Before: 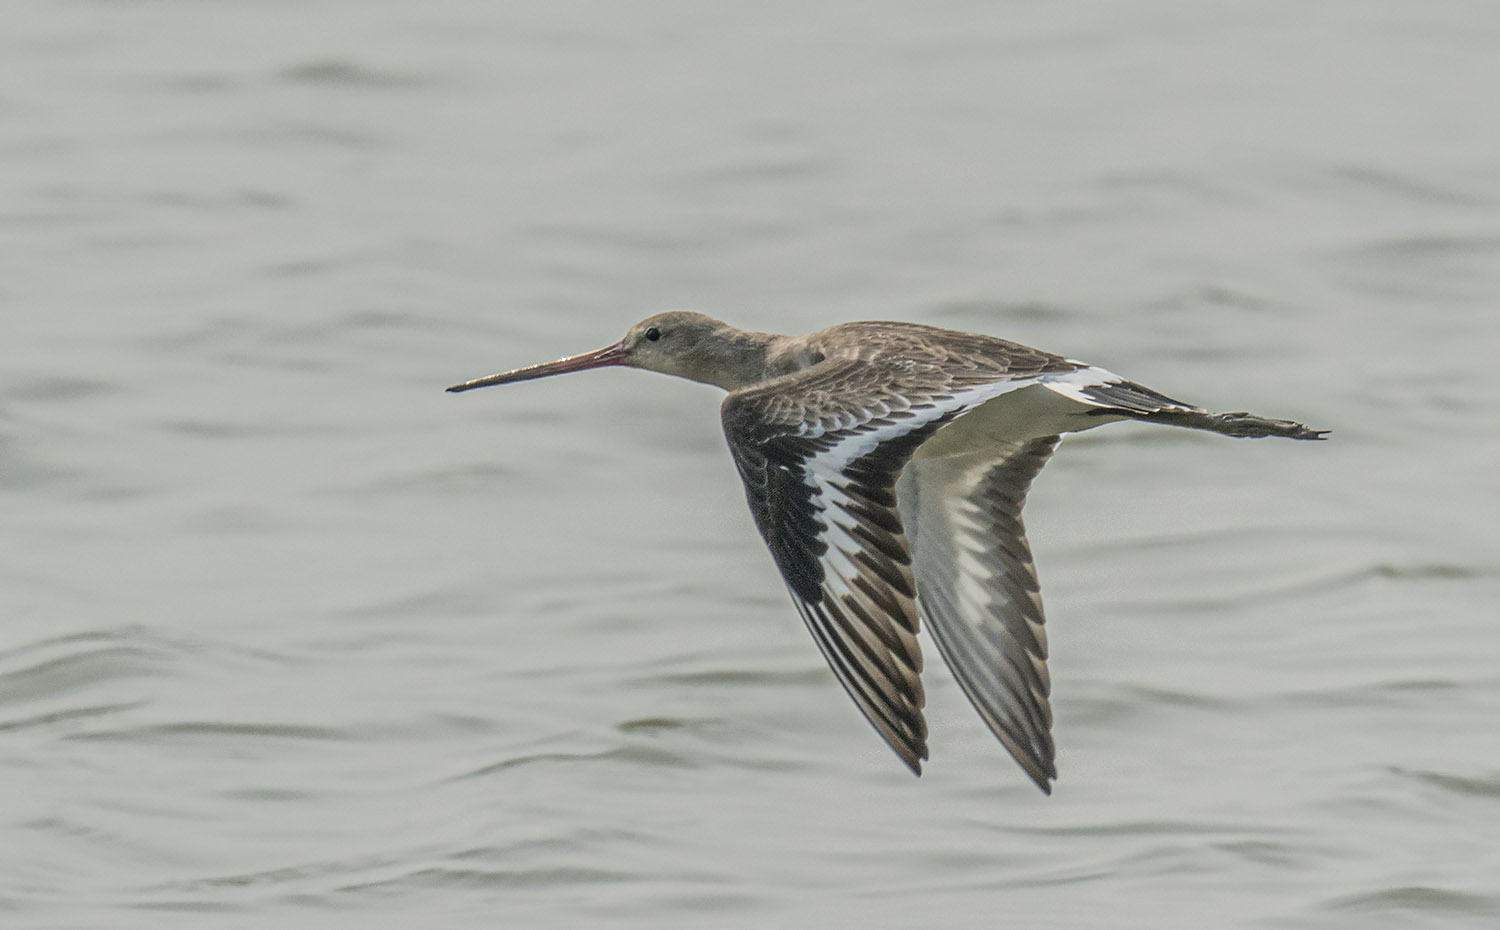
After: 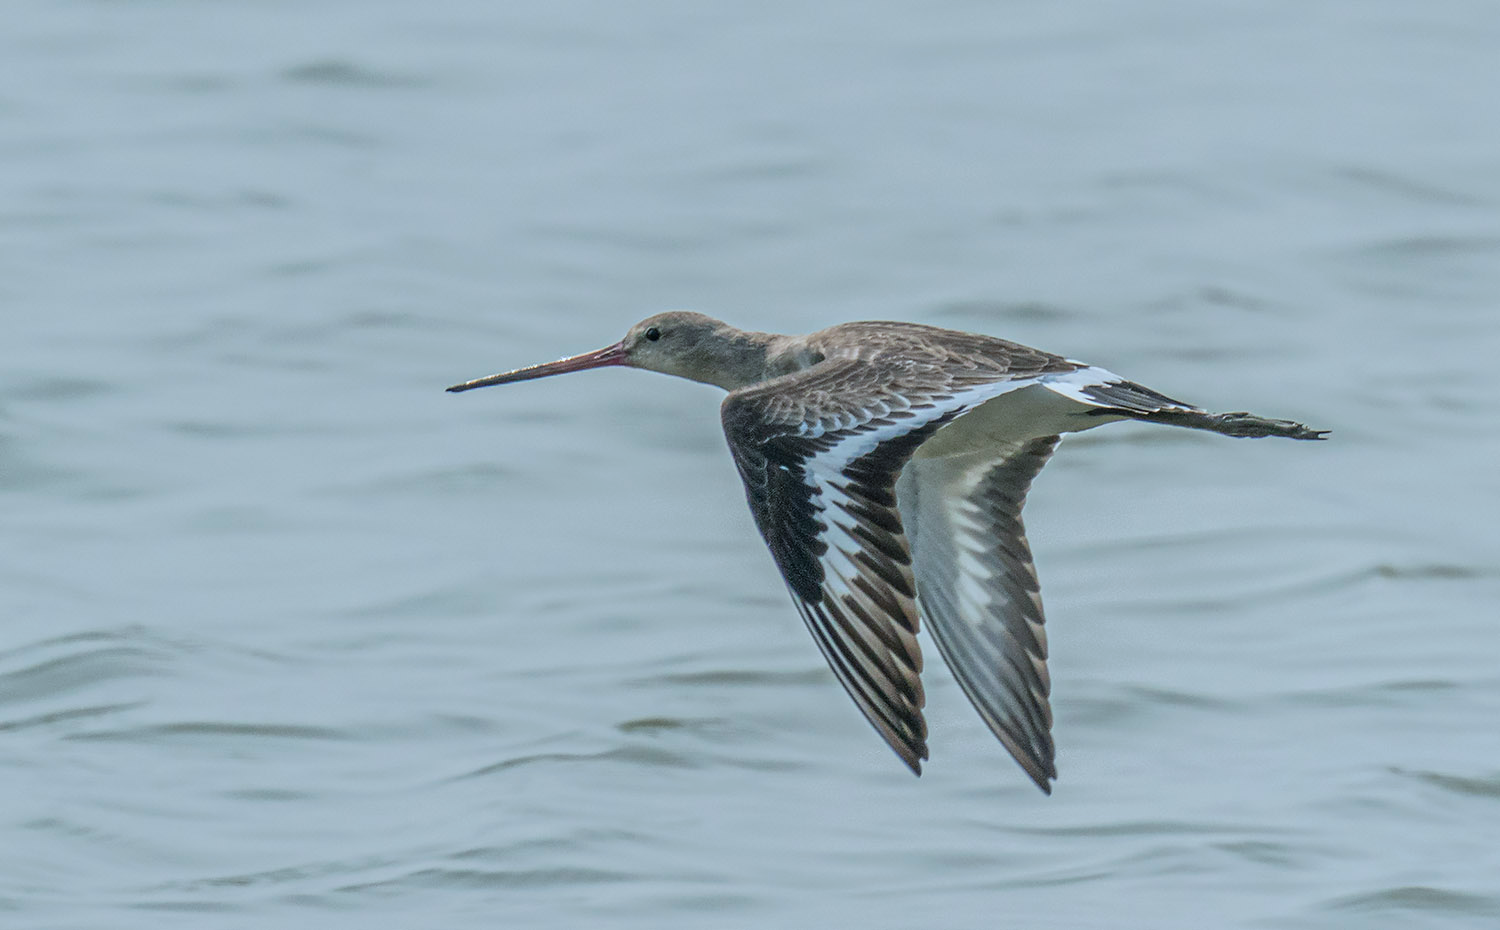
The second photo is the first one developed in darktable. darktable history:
white balance: red 0.924, blue 1.095
shadows and highlights: radius 331.84, shadows 53.55, highlights -100, compress 94.63%, highlights color adjustment 73.23%, soften with gaussian
